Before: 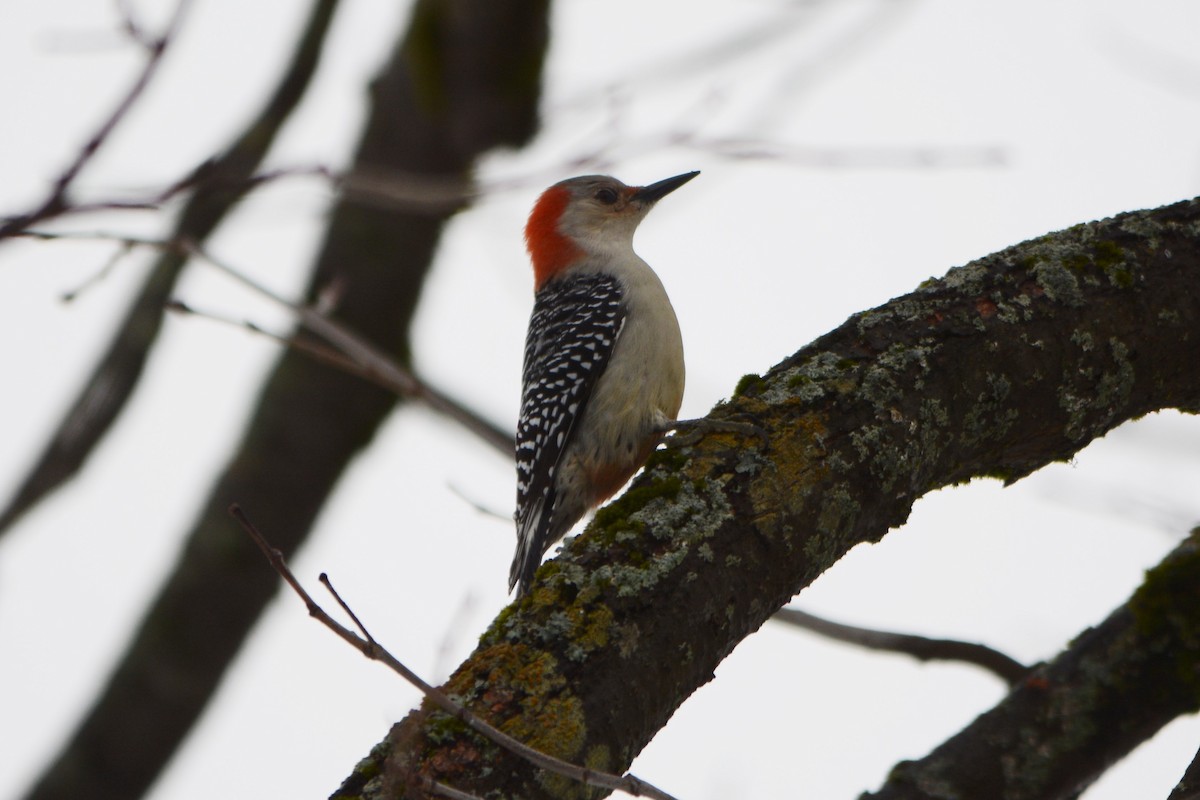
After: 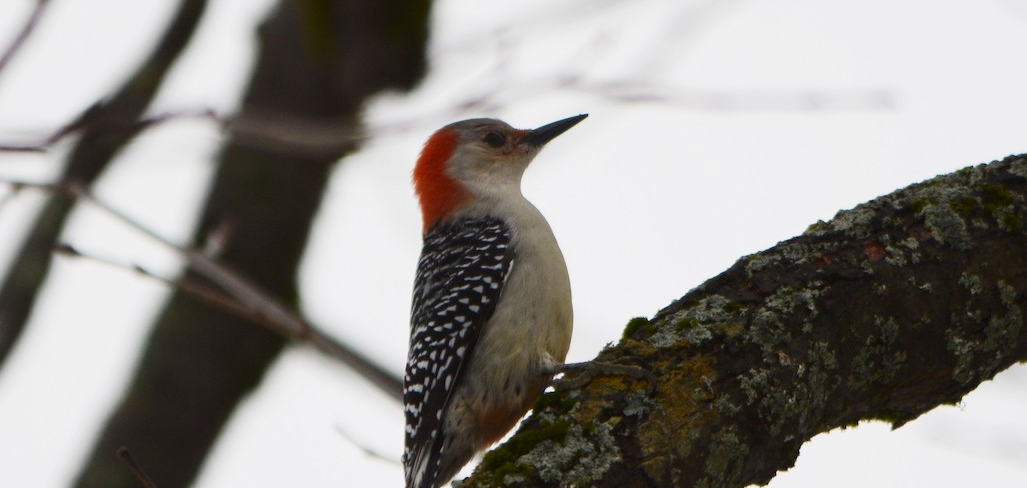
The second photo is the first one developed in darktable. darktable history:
contrast brightness saturation: contrast 0.103, brightness 0.019, saturation 0.023
crop and rotate: left 9.368%, top 7.24%, right 4.997%, bottom 31.73%
